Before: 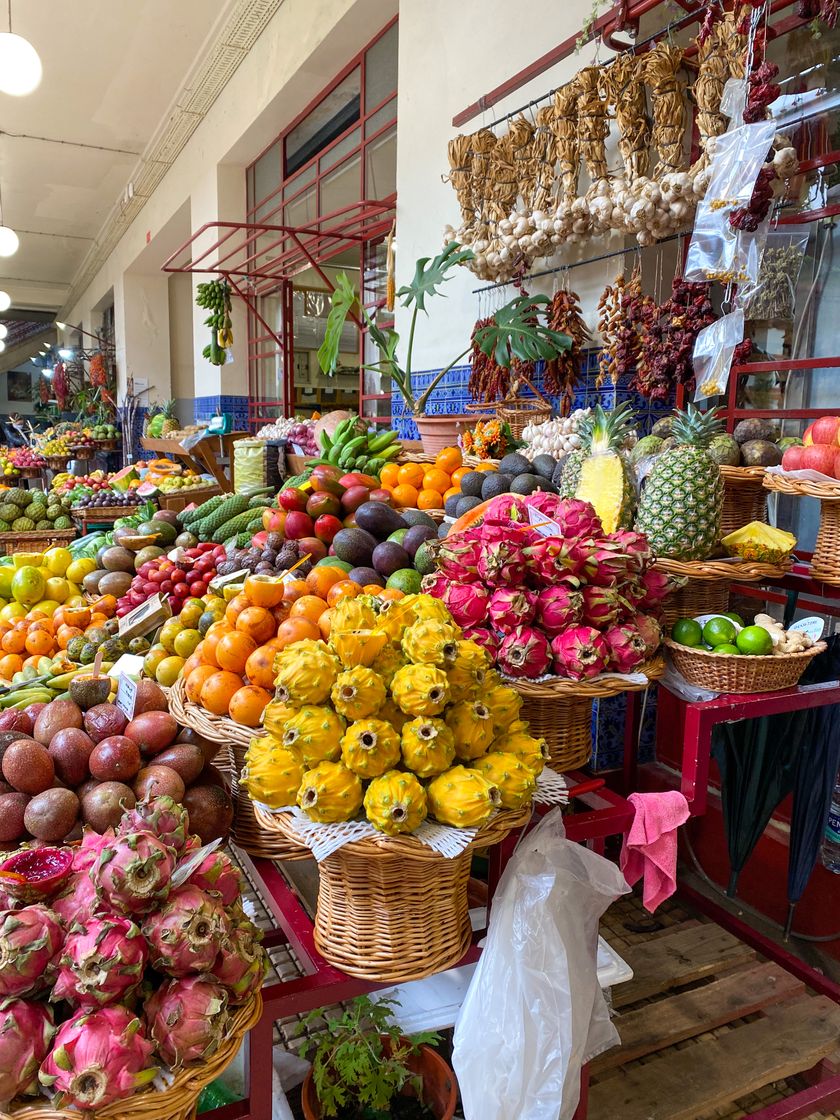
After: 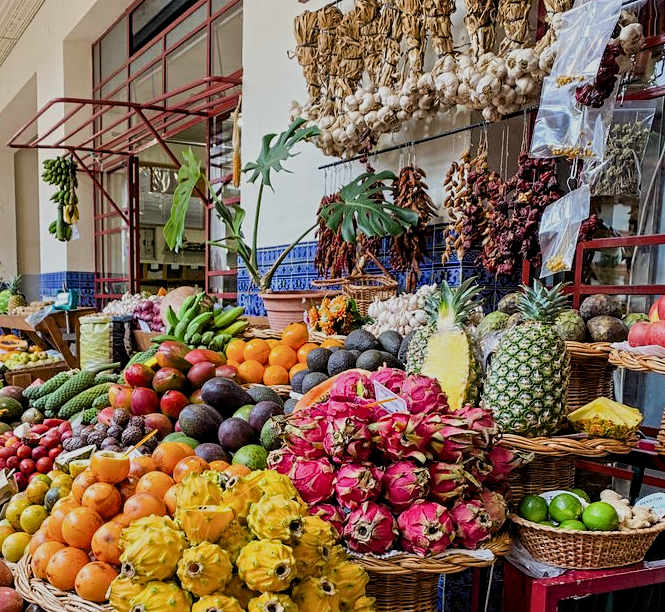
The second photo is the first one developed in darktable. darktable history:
exposure: compensate highlight preservation false
crop: left 18.407%, top 11.117%, right 2.367%, bottom 33.62%
filmic rgb: black relative exposure -7.65 EV, white relative exposure 4.56 EV, hardness 3.61
contrast equalizer: y [[0.502, 0.517, 0.543, 0.576, 0.611, 0.631], [0.5 ×6], [0.5 ×6], [0 ×6], [0 ×6]]
